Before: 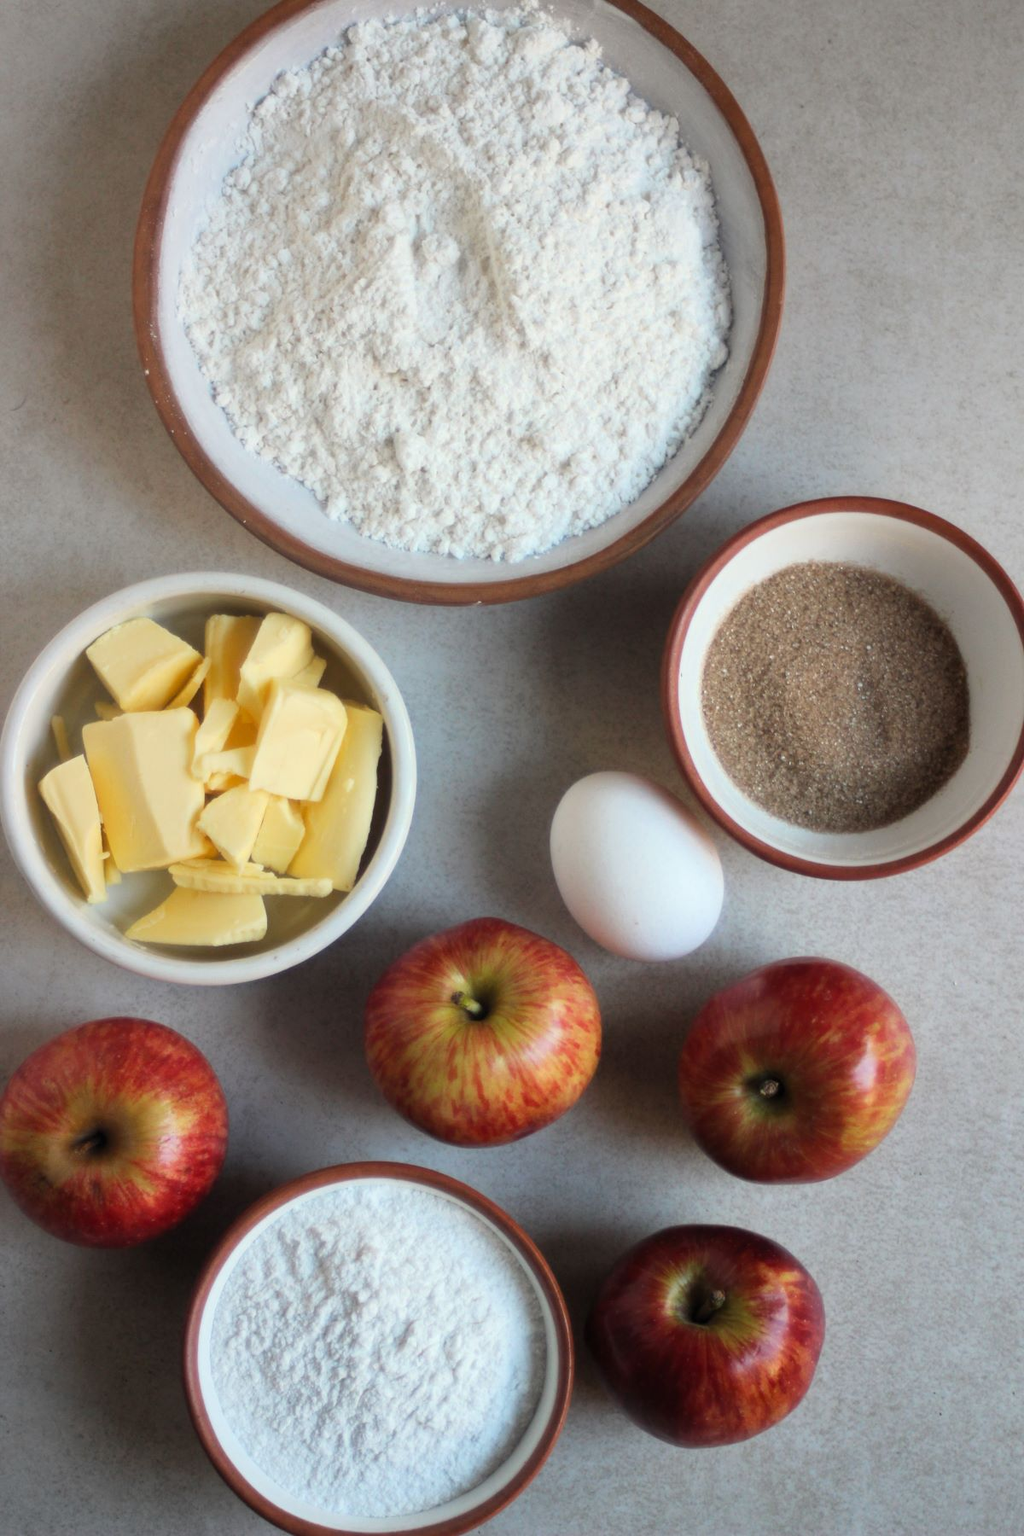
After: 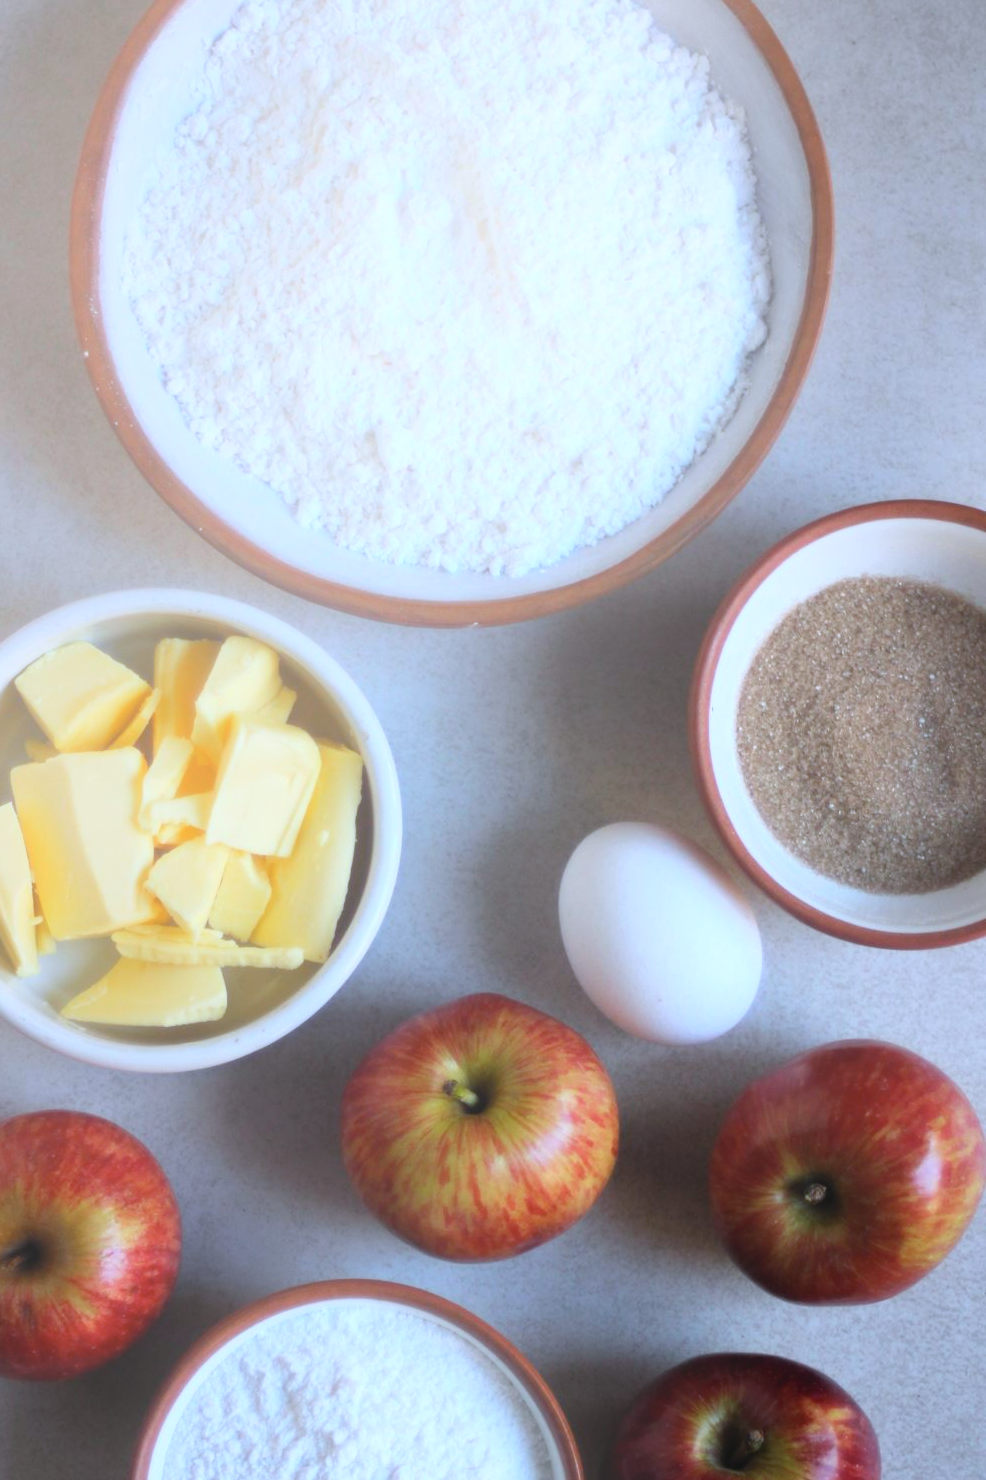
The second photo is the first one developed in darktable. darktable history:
bloom: size 38%, threshold 95%, strength 30%
white balance: red 0.948, green 1.02, blue 1.176
crop and rotate: left 7.196%, top 4.574%, right 10.605%, bottom 13.178%
